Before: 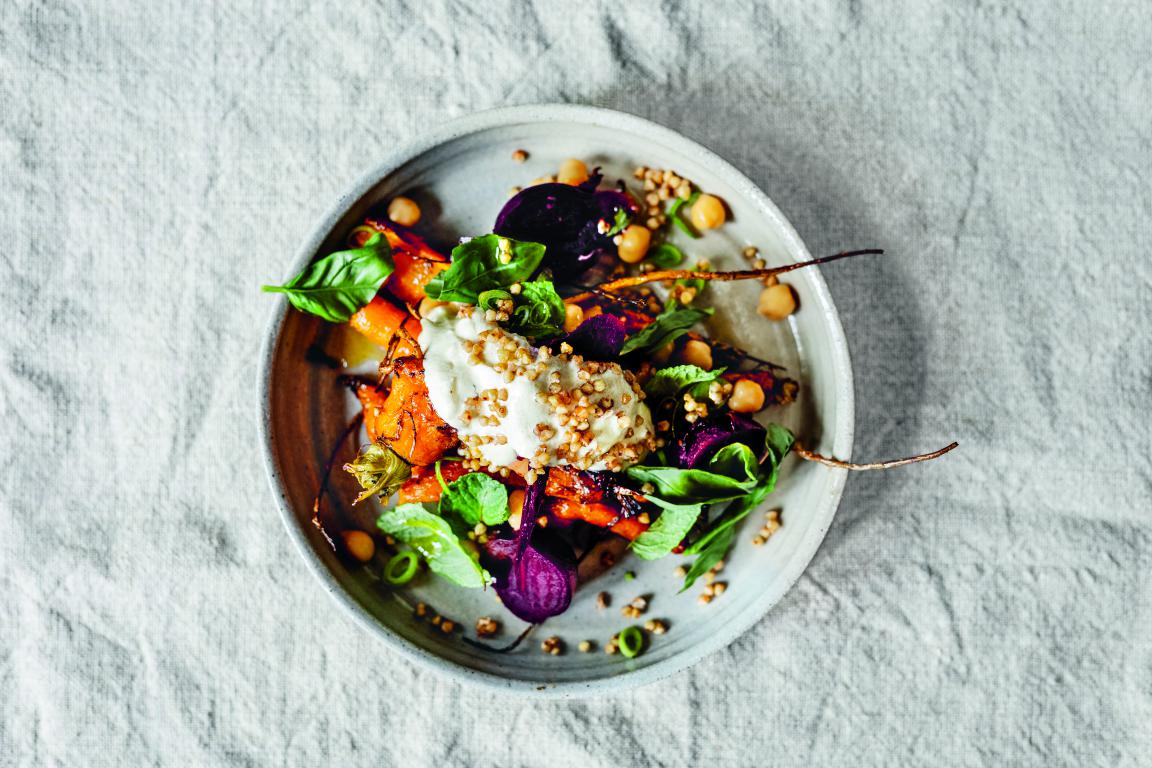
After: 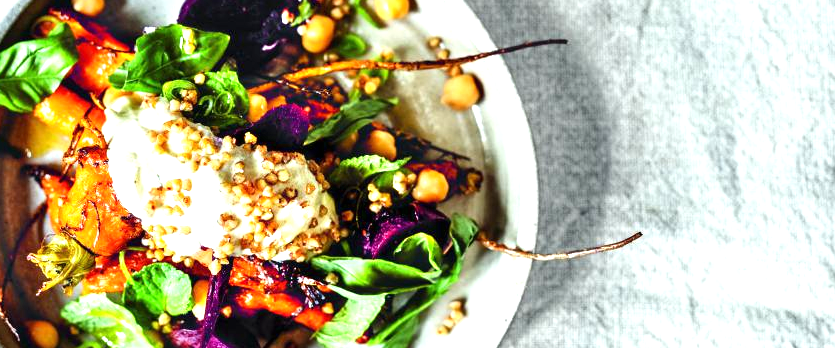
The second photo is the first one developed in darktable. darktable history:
crop and rotate: left 27.508%, top 27.349%, bottom 27.299%
exposure: black level correction 0, exposure 0.899 EV, compensate exposure bias true, compensate highlight preservation false
